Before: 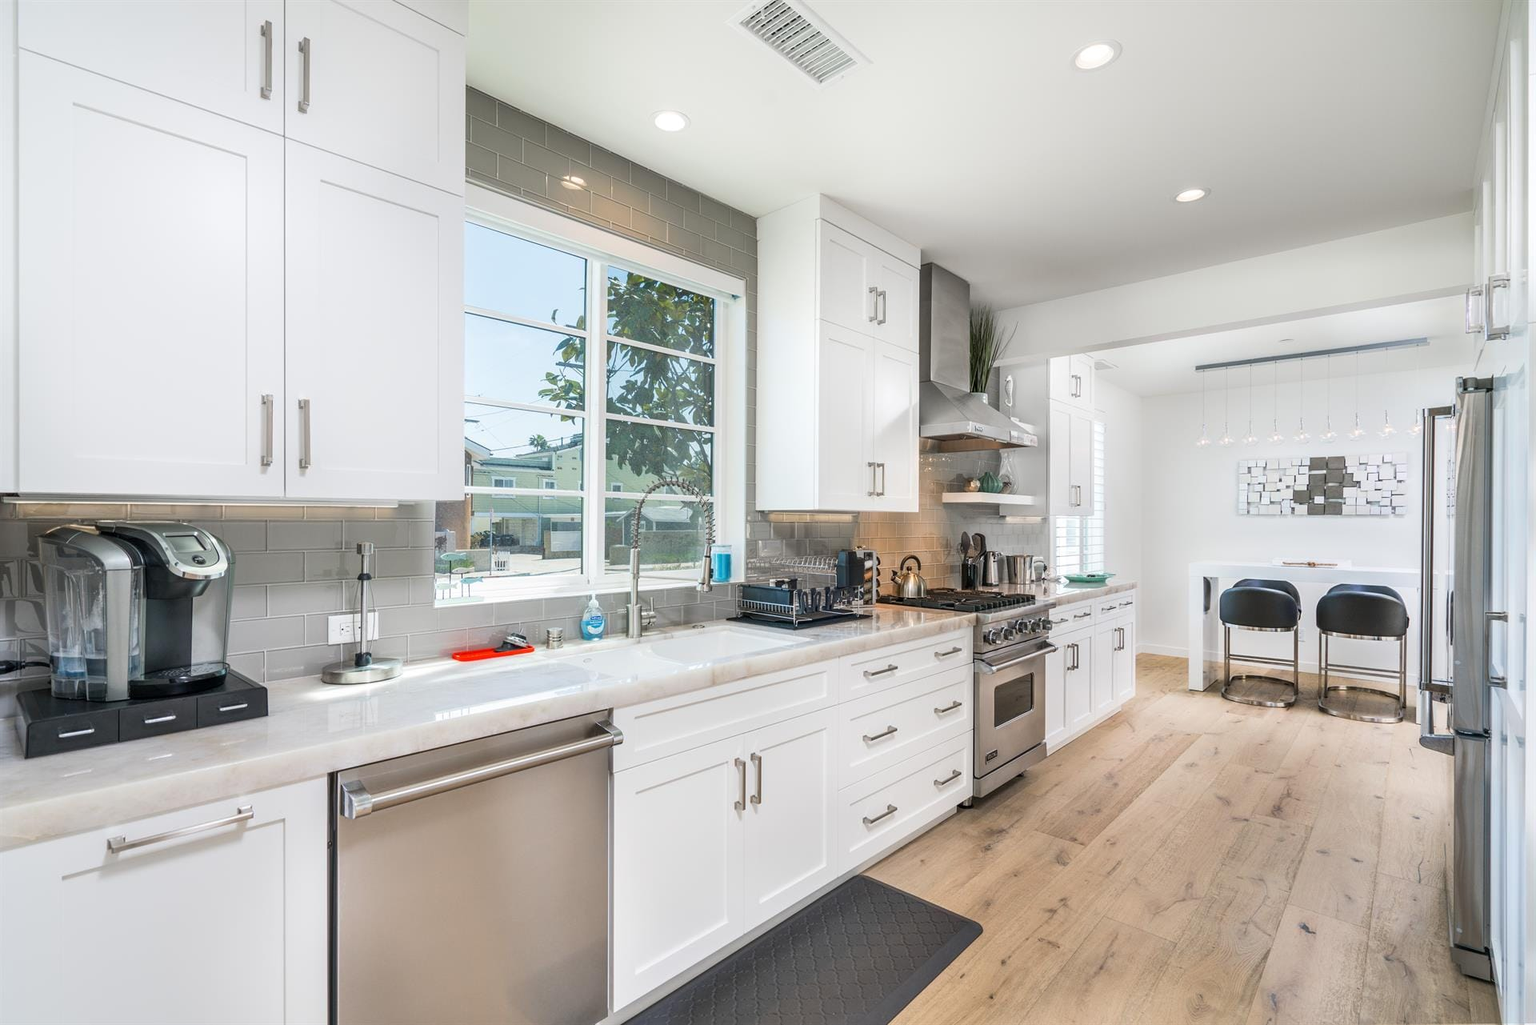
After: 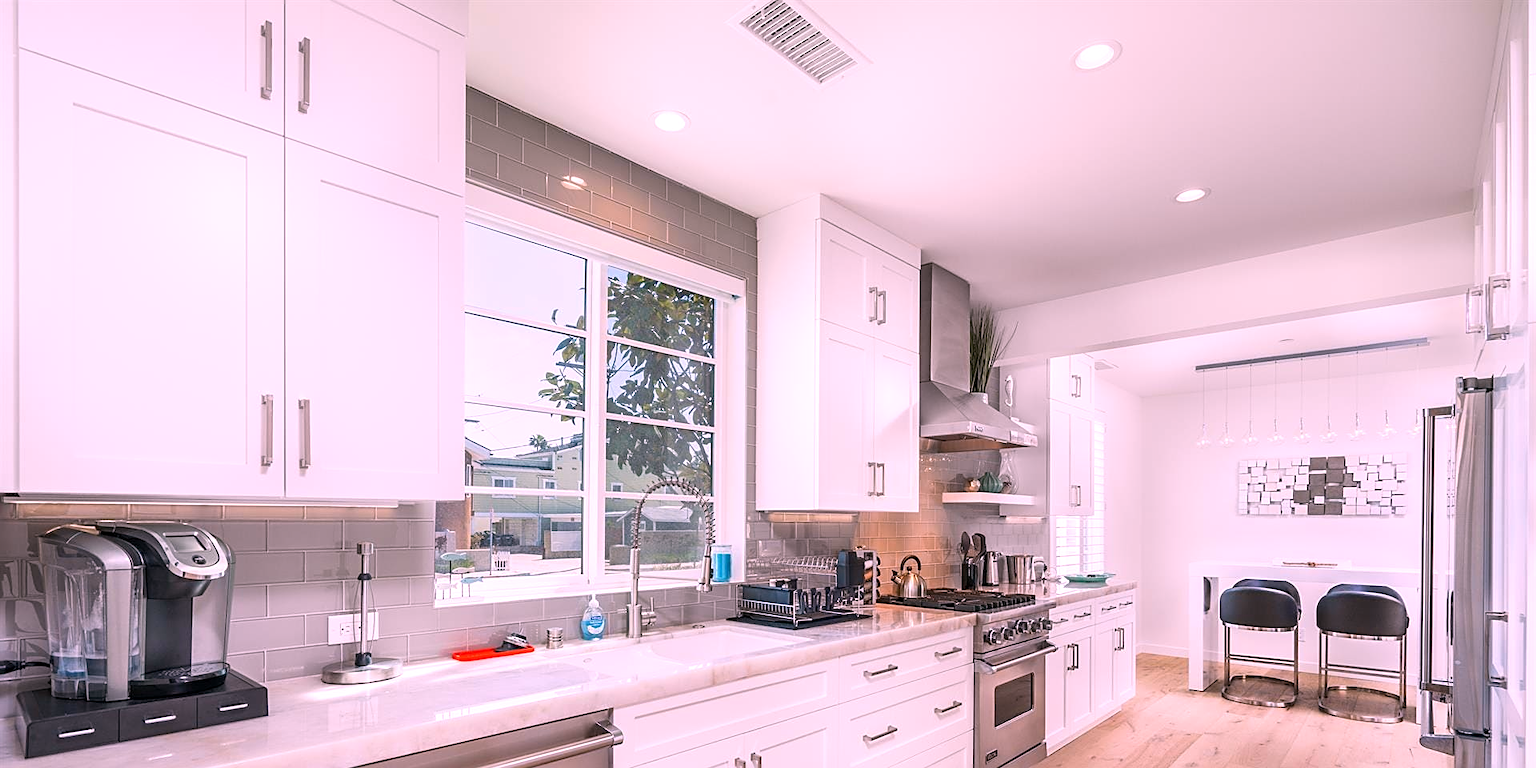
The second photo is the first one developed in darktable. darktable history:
sharpen: on, module defaults
white balance: red 1.188, blue 1.11
crop: bottom 24.967%
